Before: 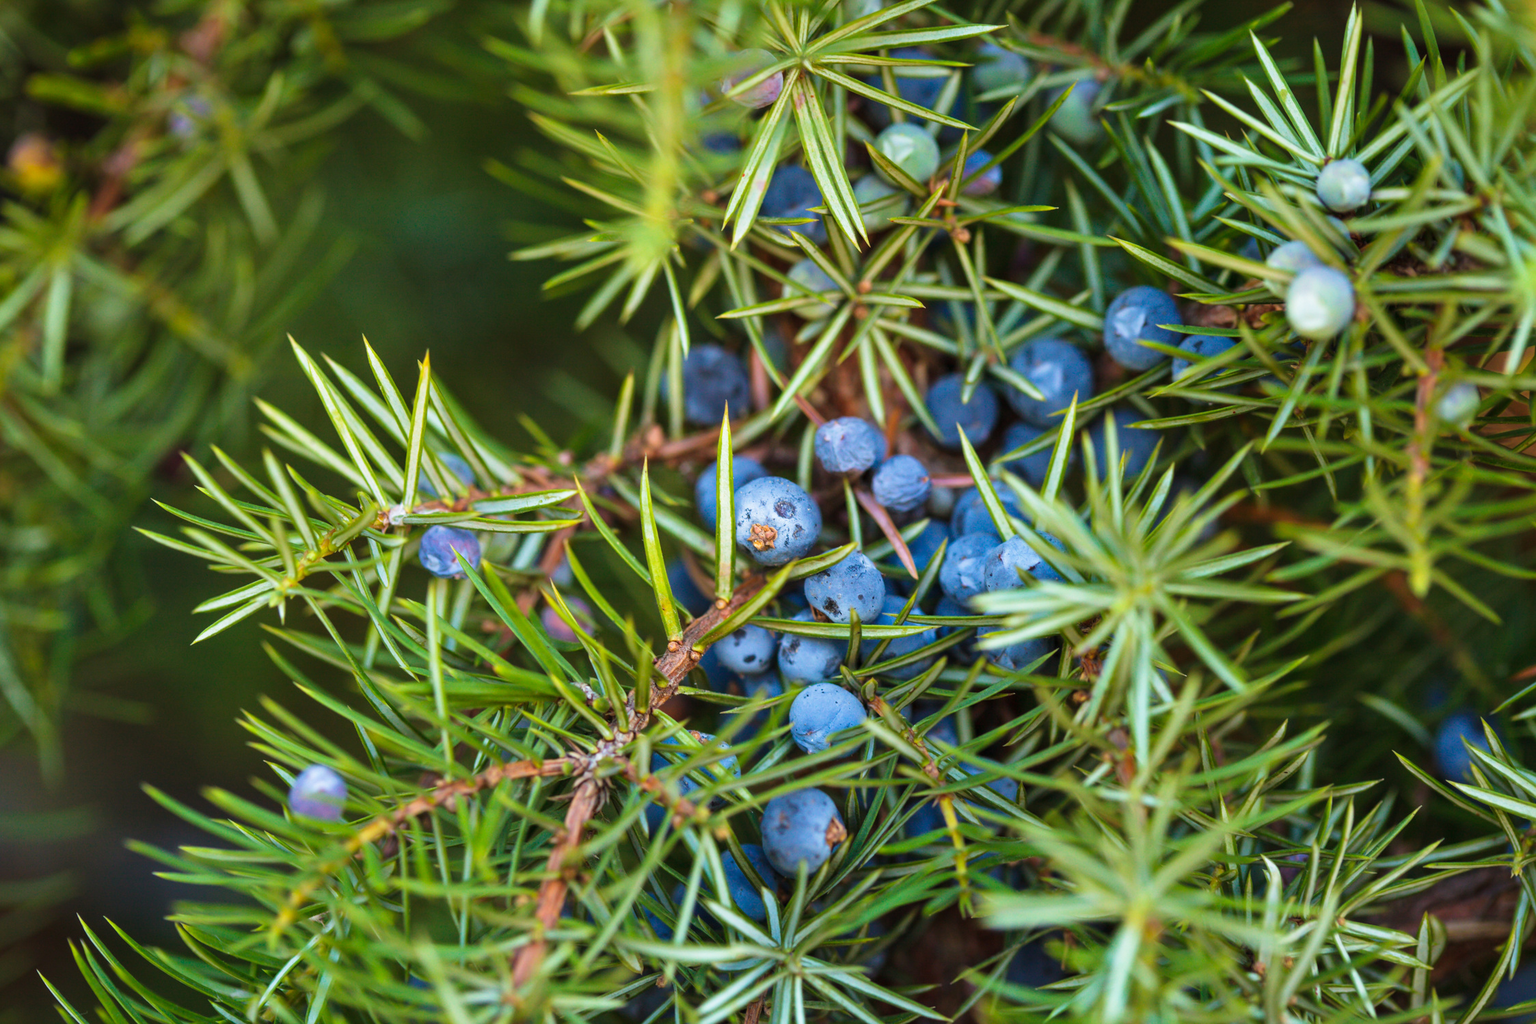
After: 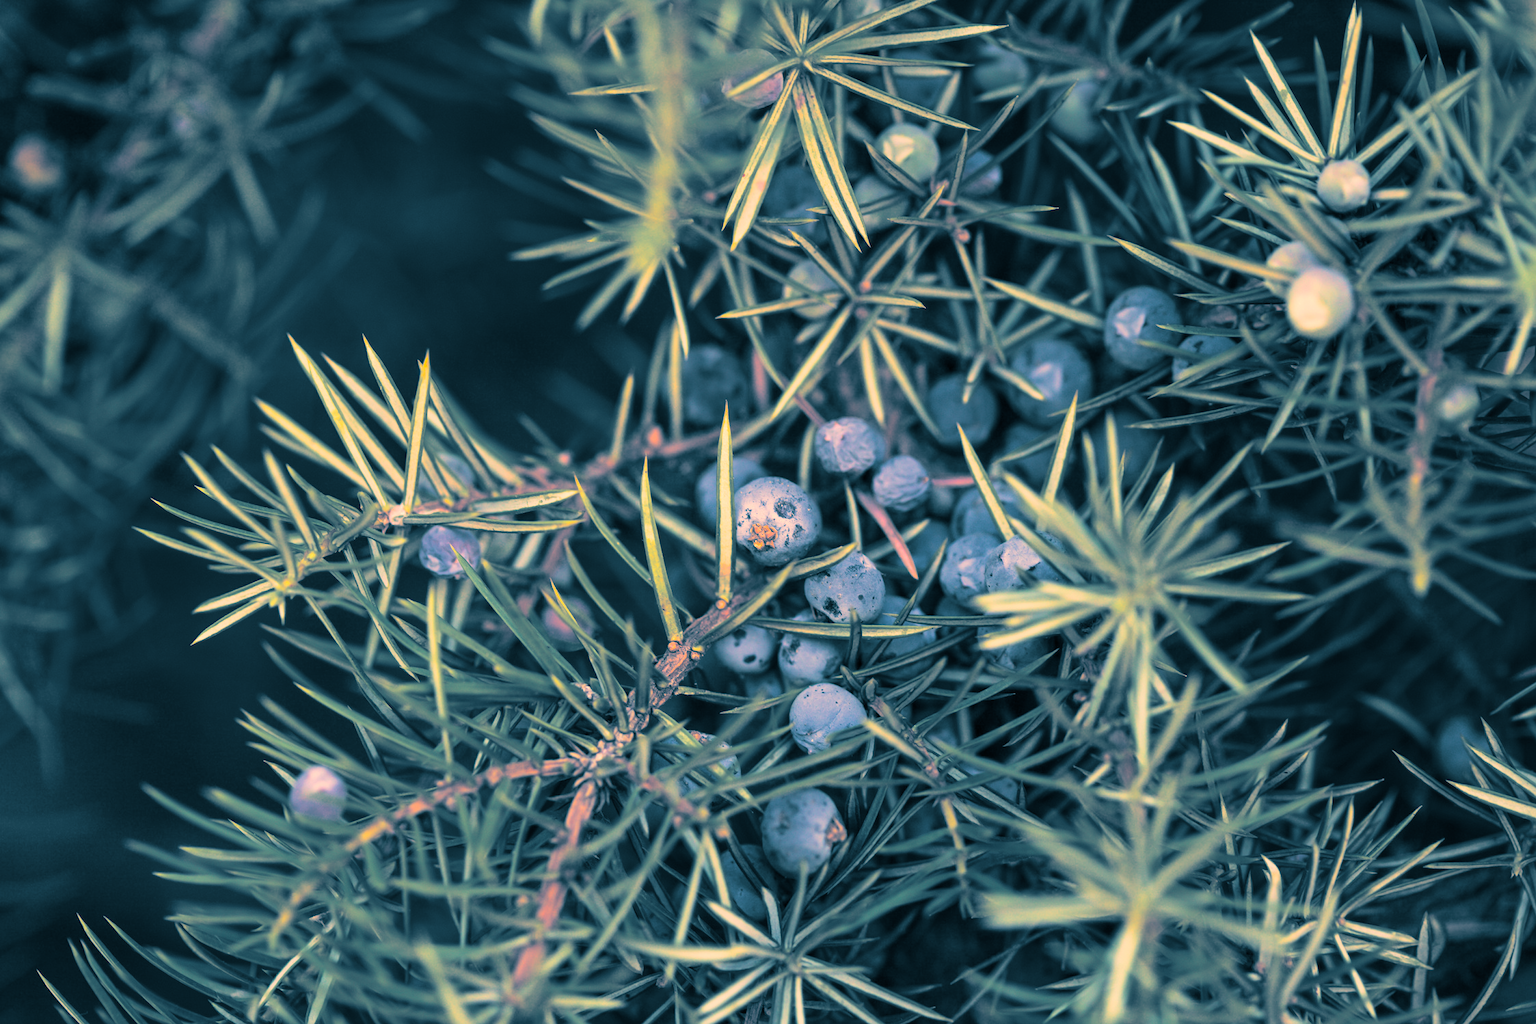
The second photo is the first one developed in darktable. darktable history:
color correction: highlights a* 21.16, highlights b* 19.61
white balance: red 1.045, blue 0.932
split-toning: shadows › hue 212.4°, balance -70
